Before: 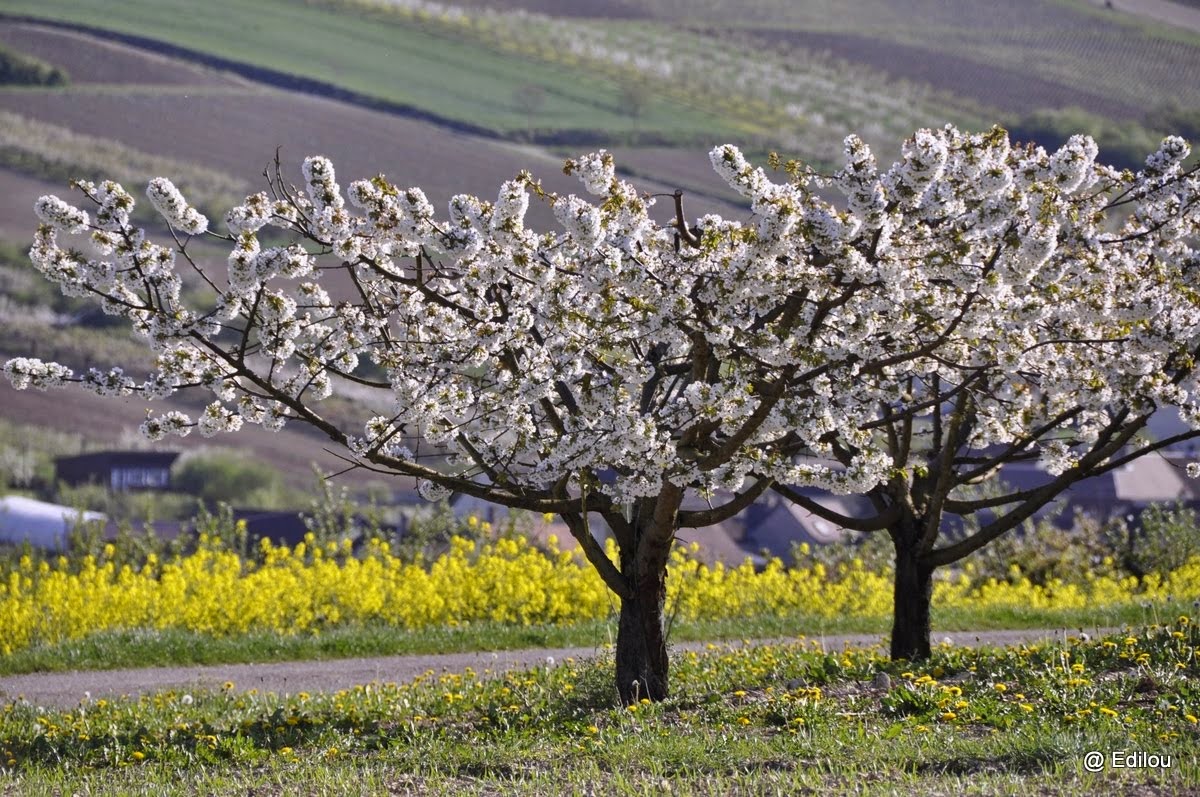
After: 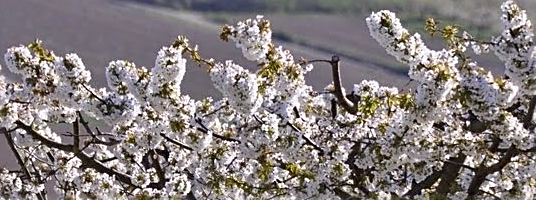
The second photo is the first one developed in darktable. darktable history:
shadows and highlights: shadows 5, soften with gaussian
crop: left 28.64%, top 16.832%, right 26.637%, bottom 58.055%
sharpen: on, module defaults
